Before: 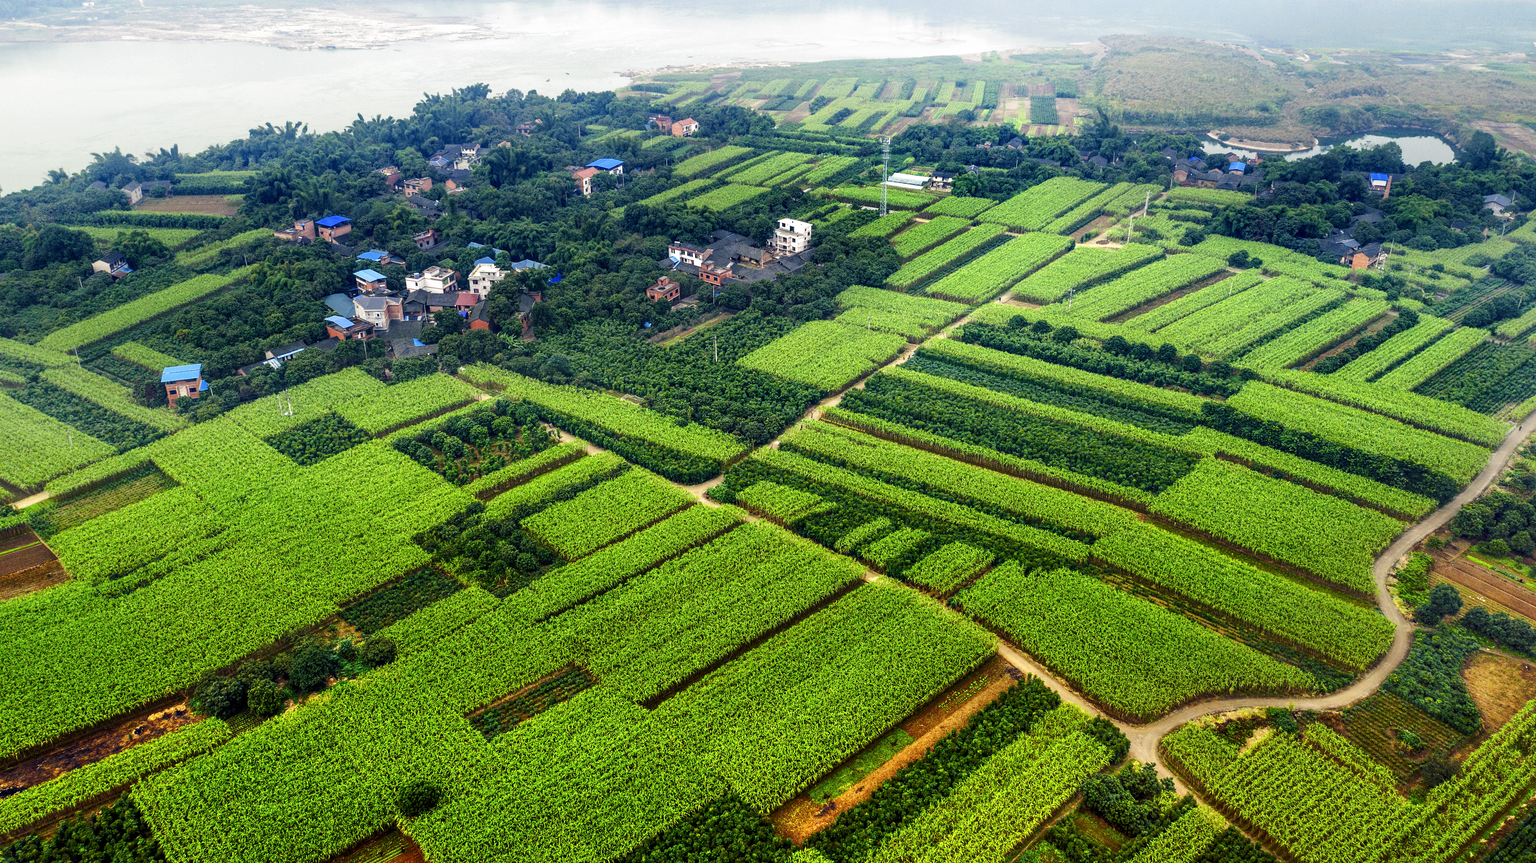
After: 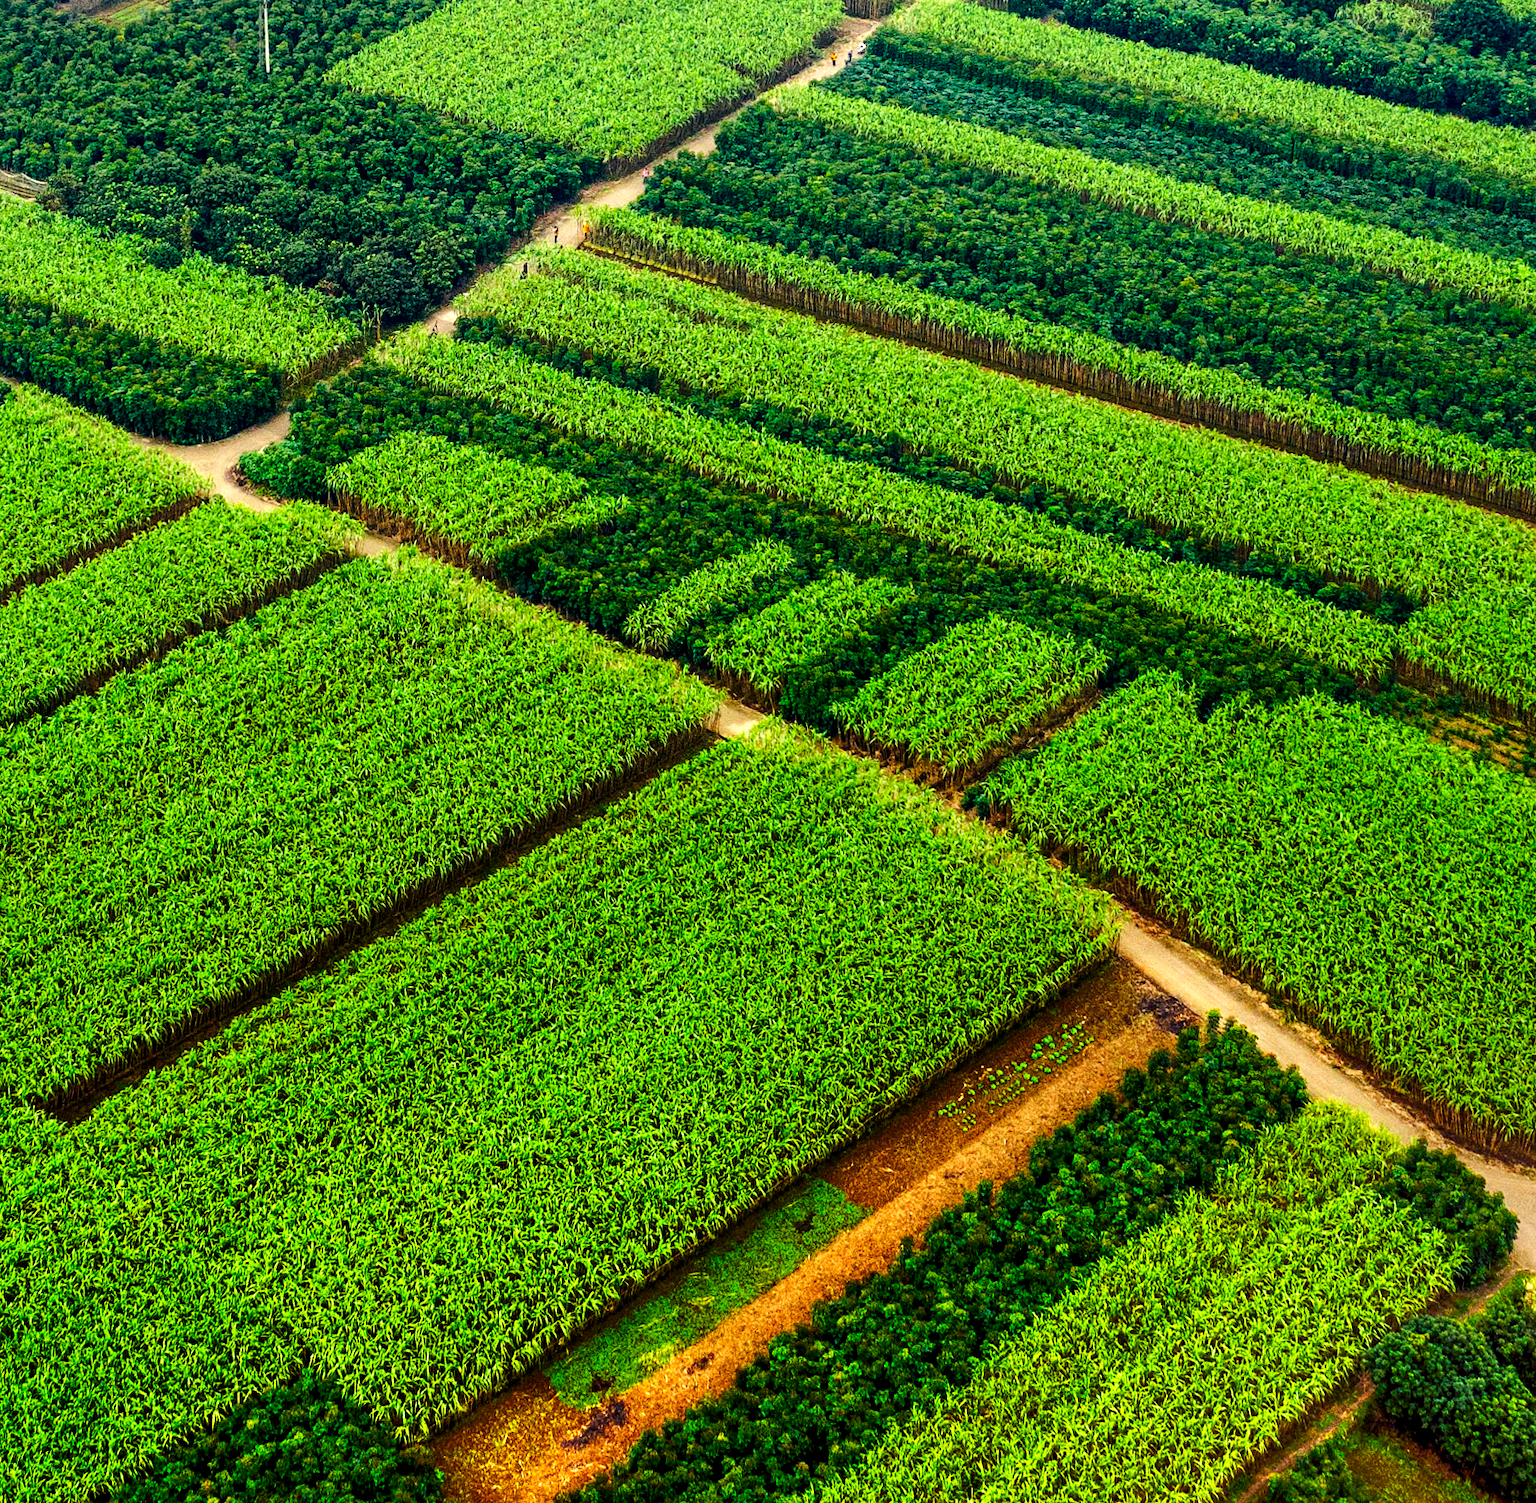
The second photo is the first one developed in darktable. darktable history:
levels: mode automatic, black 0.023%, white 99.97%, levels [0.062, 0.494, 0.925]
crop: left 40.878%, top 39.176%, right 25.993%, bottom 3.081%
